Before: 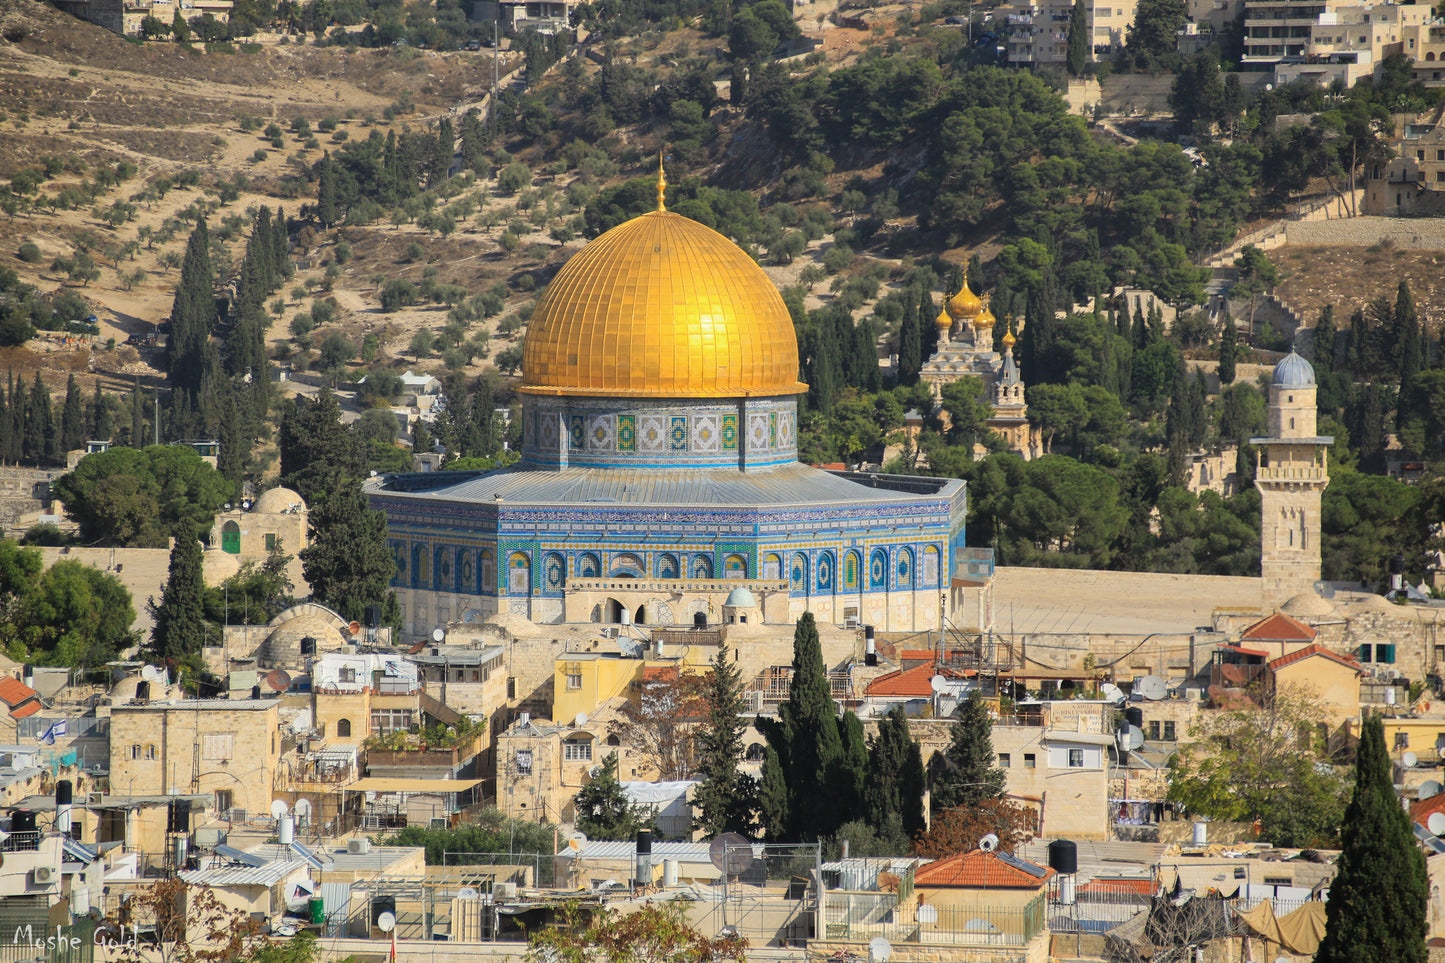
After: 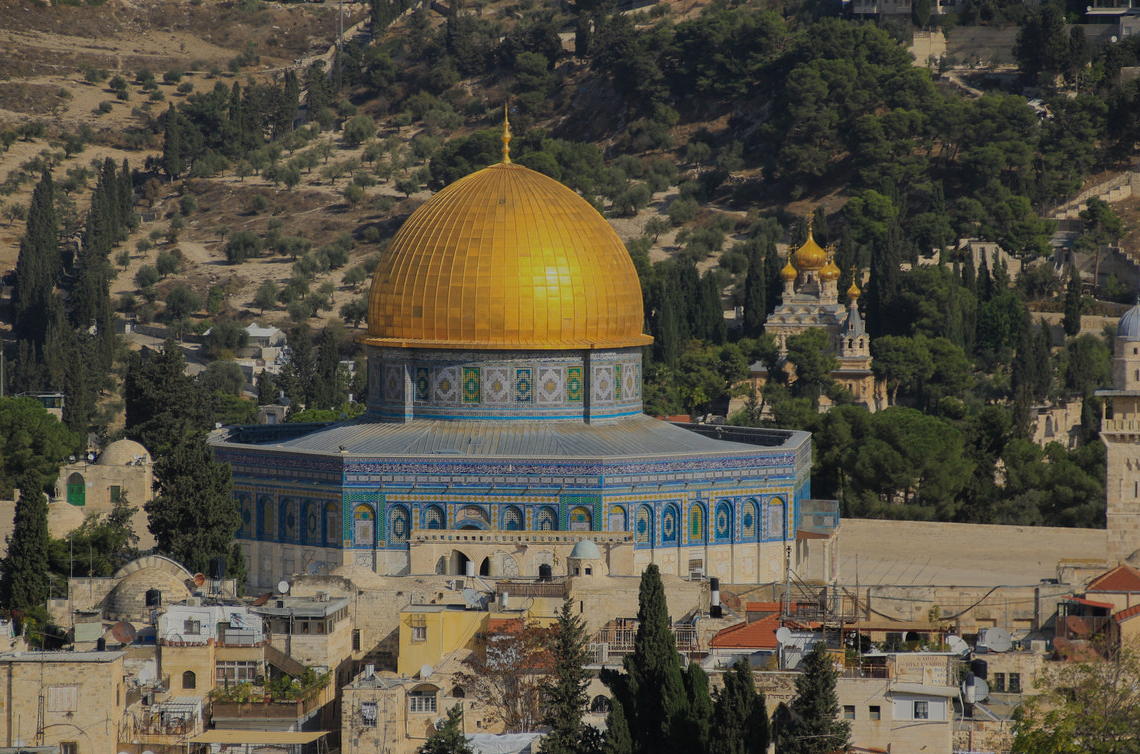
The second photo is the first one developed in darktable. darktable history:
crop and rotate: left 10.784%, top 5.031%, right 10.311%, bottom 16.63%
exposure: exposure -0.989 EV, compensate highlight preservation false
